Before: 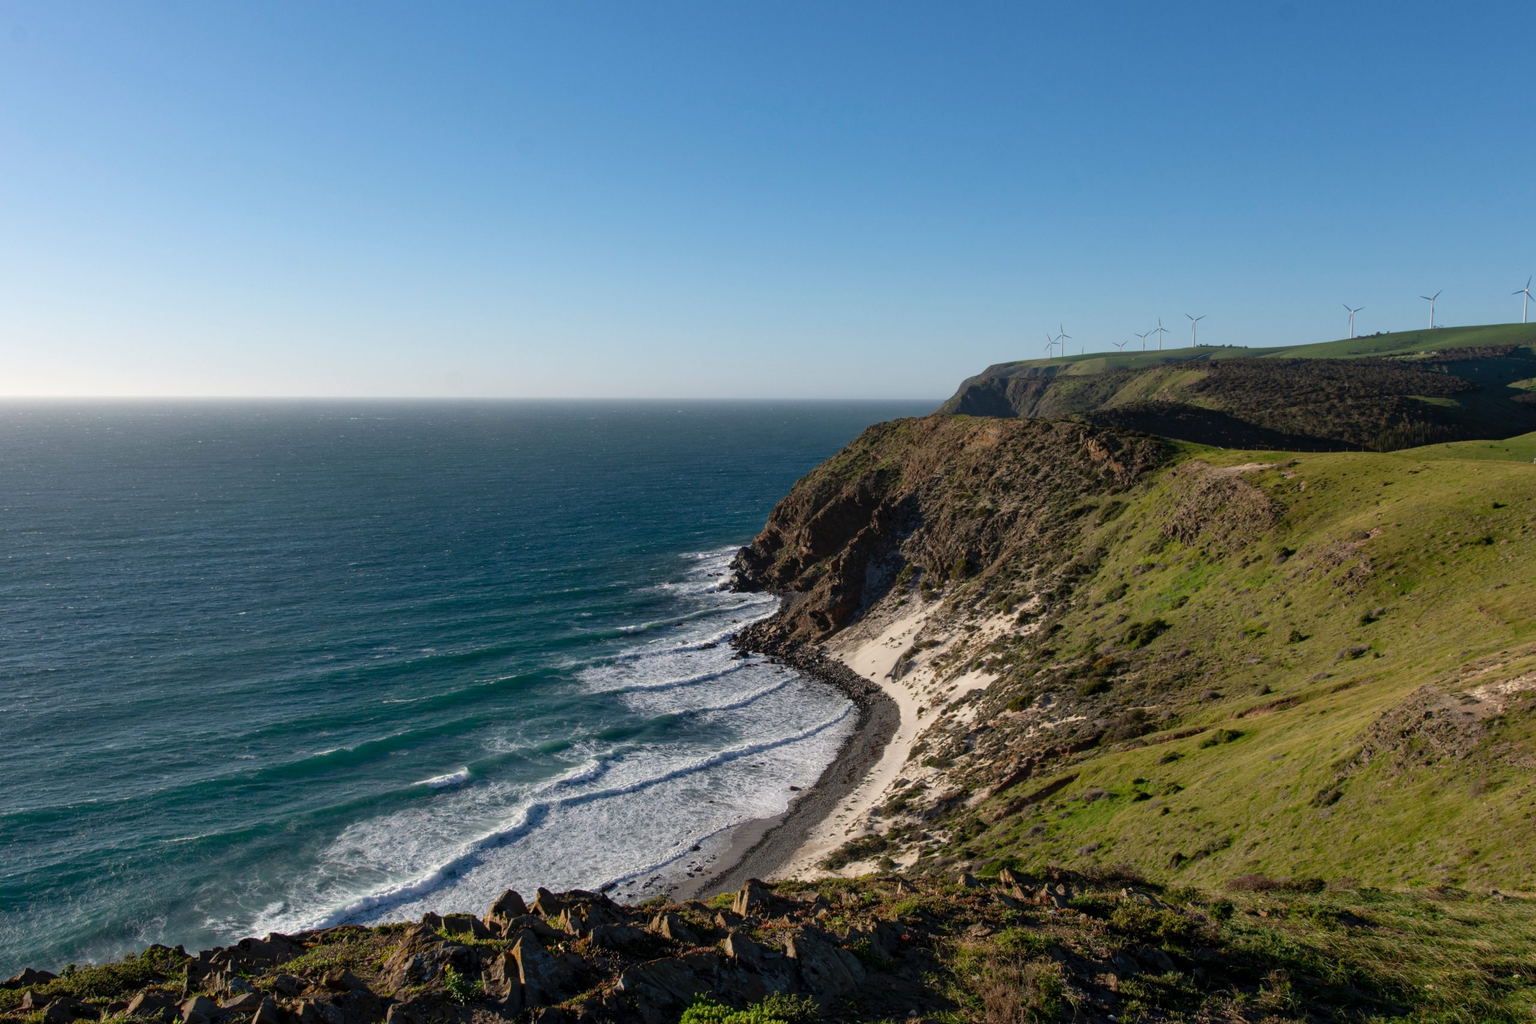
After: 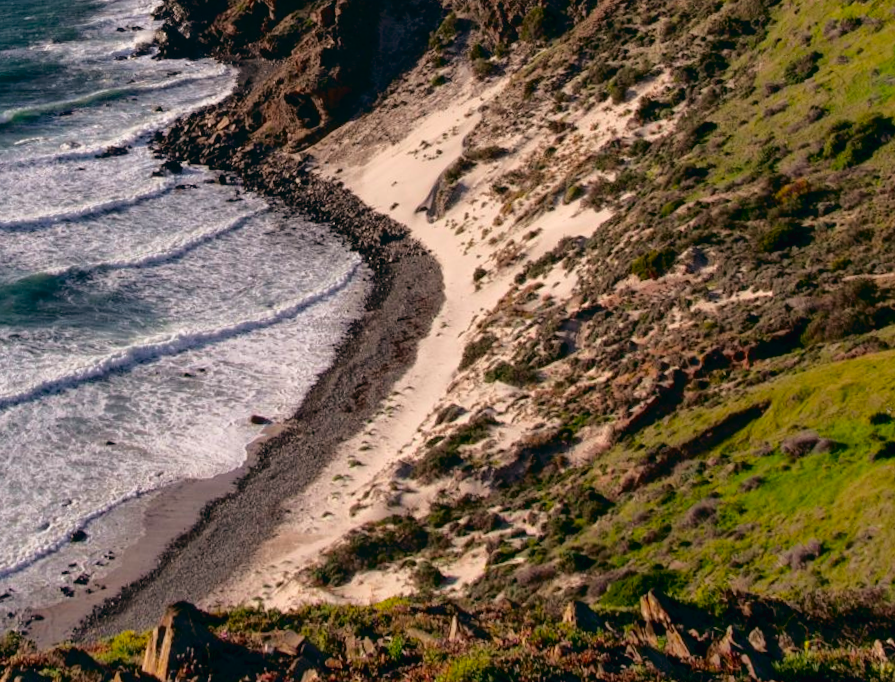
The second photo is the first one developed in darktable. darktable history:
tone curve: curves: ch0 [(0, 0.013) (0.117, 0.081) (0.257, 0.259) (0.408, 0.45) (0.611, 0.64) (0.81, 0.857) (1, 1)]; ch1 [(0, 0) (0.287, 0.198) (0.501, 0.506) (0.56, 0.584) (0.715, 0.741) (0.976, 0.992)]; ch2 [(0, 0) (0.369, 0.362) (0.5, 0.5) (0.537, 0.547) (0.59, 0.603) (0.681, 0.754) (1, 1)], color space Lab, independent channels, preserve colors none
rotate and perspective: rotation 0.72°, lens shift (vertical) -0.352, lens shift (horizontal) -0.051, crop left 0.152, crop right 0.859, crop top 0.019, crop bottom 0.964
crop: left 37.221%, top 45.169%, right 20.63%, bottom 13.777%
color balance: lift [0.998, 0.998, 1.001, 1.002], gamma [0.995, 1.025, 0.992, 0.975], gain [0.995, 1.02, 0.997, 0.98]
